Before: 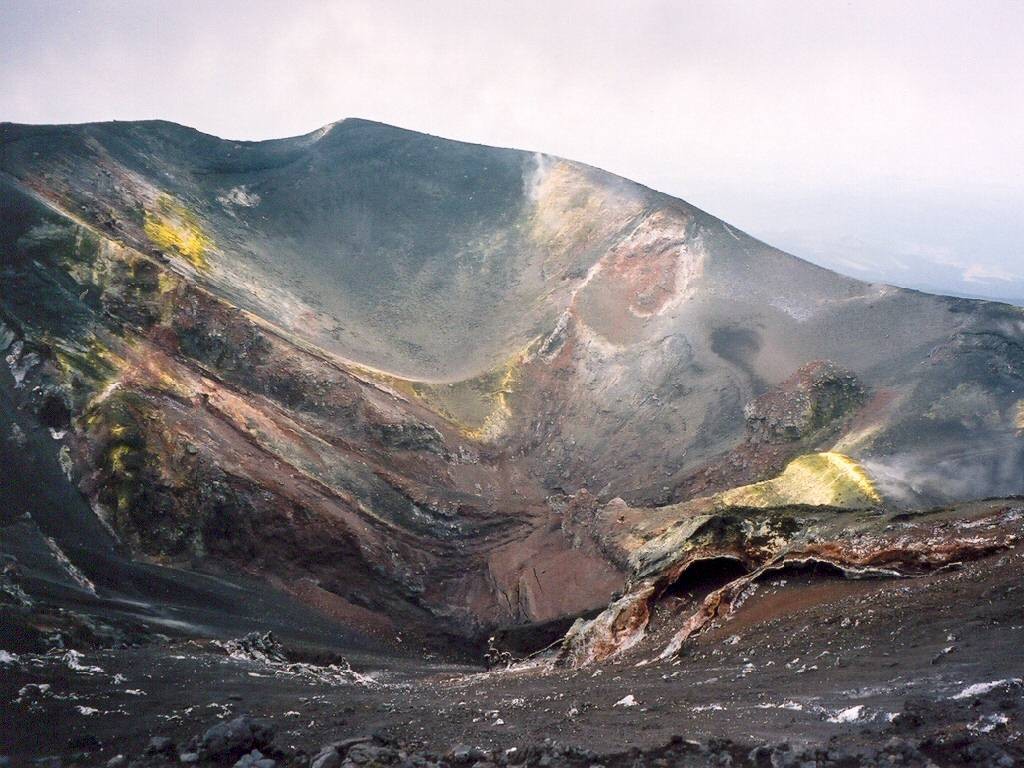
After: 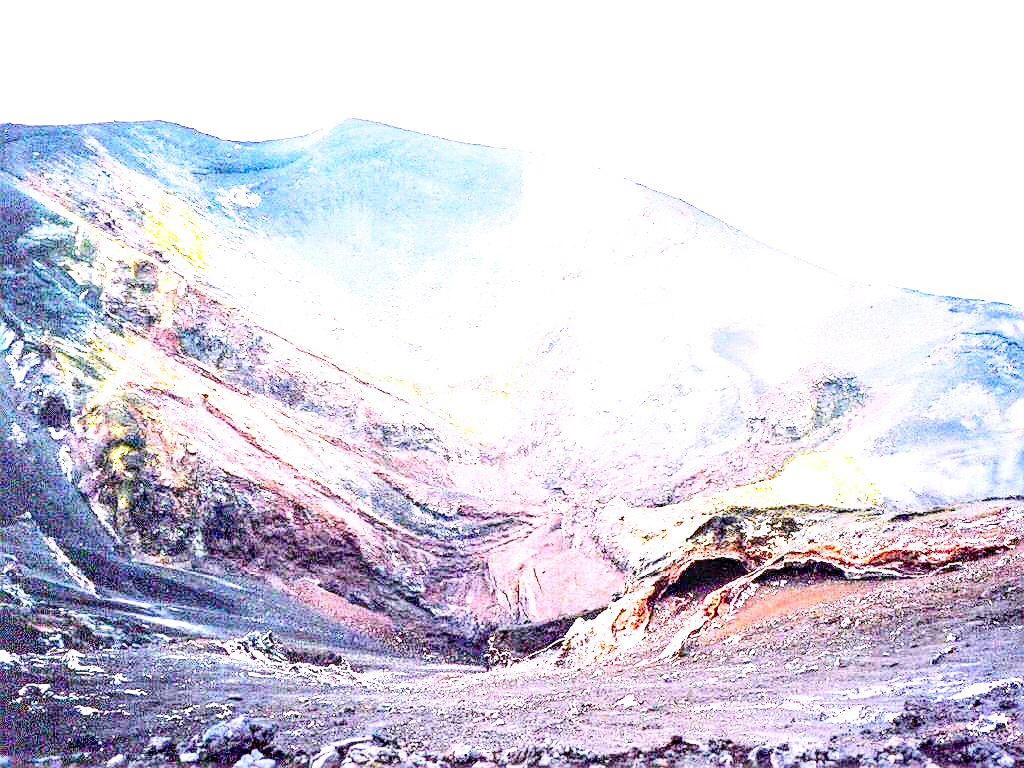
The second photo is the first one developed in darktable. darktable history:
haze removal: compatibility mode true, adaptive false
white balance: red 1.042, blue 1.17
contrast brightness saturation: contrast 0.2, brightness 0.16, saturation 0.22
exposure: black level correction 0, exposure 1.975 EV, compensate exposure bias true, compensate highlight preservation false
local contrast: detail 150%
base curve: curves: ch0 [(0, 0) (0.028, 0.03) (0.121, 0.232) (0.46, 0.748) (0.859, 0.968) (1, 1)], preserve colors none
sharpen: on, module defaults
